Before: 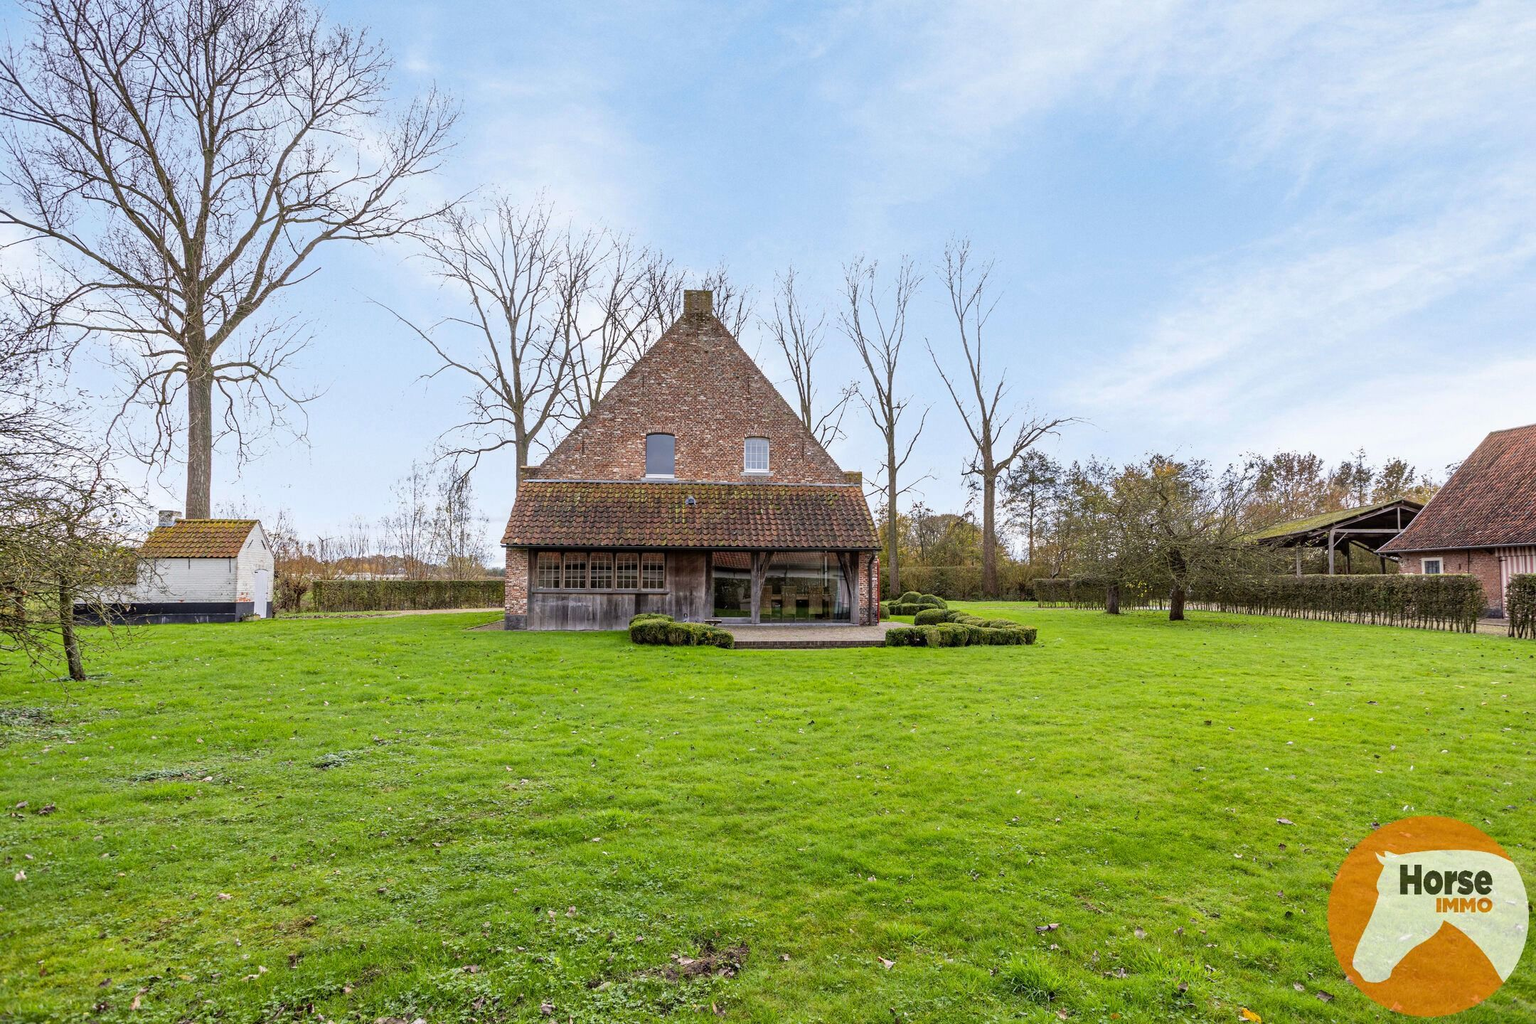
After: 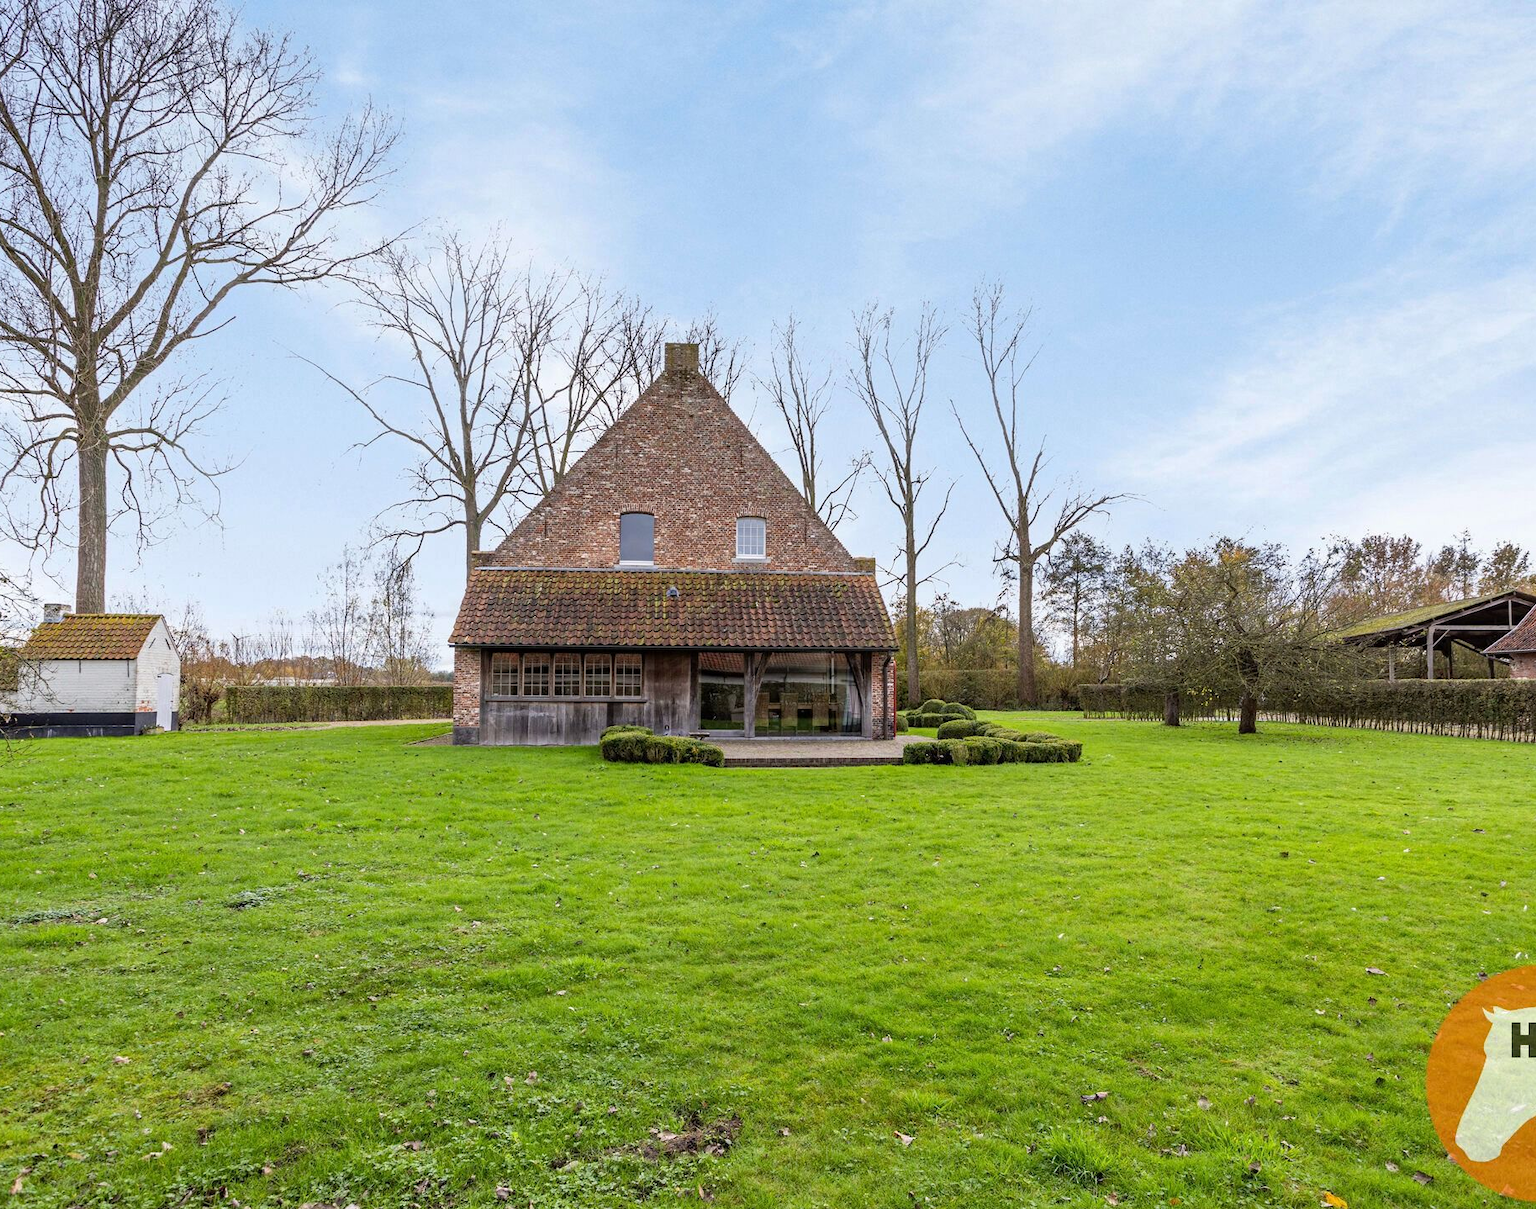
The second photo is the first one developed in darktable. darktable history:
tone equalizer: -8 EV 0.067 EV, smoothing diameter 24.88%, edges refinement/feathering 6.6, preserve details guided filter
crop: left 7.941%, right 7.47%
